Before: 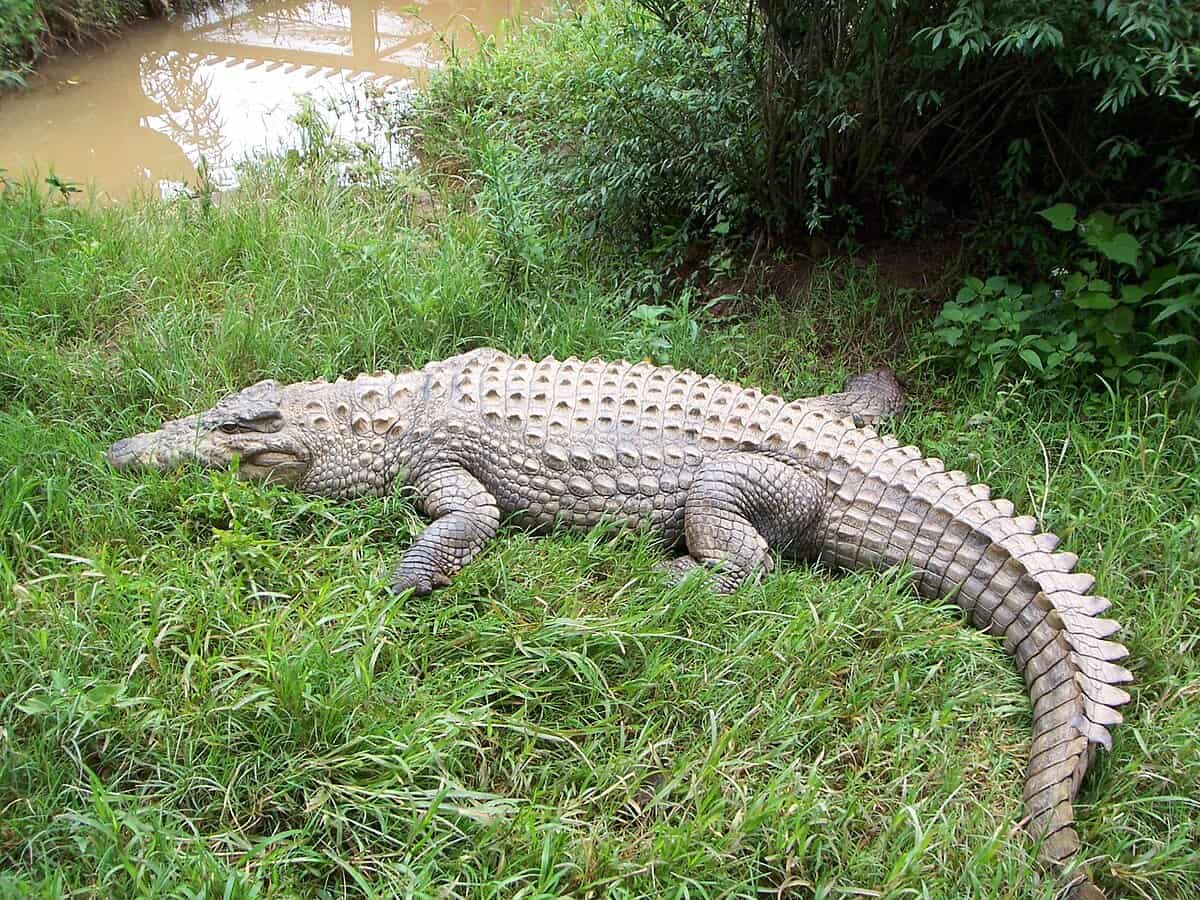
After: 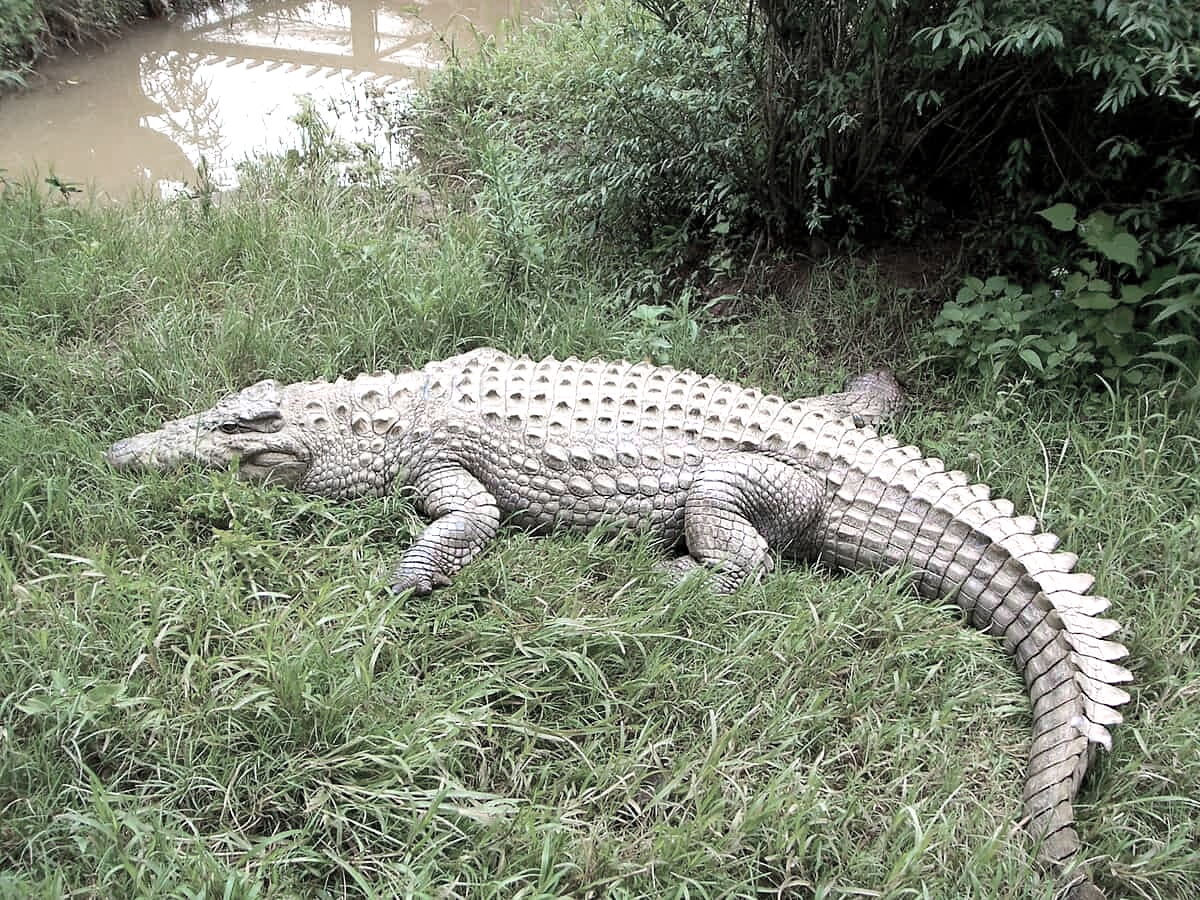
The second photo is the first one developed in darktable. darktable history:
shadows and highlights: on, module defaults
color zones: curves: ch0 [(0, 0.613) (0.01, 0.613) (0.245, 0.448) (0.498, 0.529) (0.642, 0.665) (0.879, 0.777) (0.99, 0.613)]; ch1 [(0, 0.272) (0.219, 0.127) (0.724, 0.346)]
contrast brightness saturation: contrast 0.2, brightness 0.16, saturation 0.22
color balance: contrast 10%
haze removal: compatibility mode true, adaptive false
